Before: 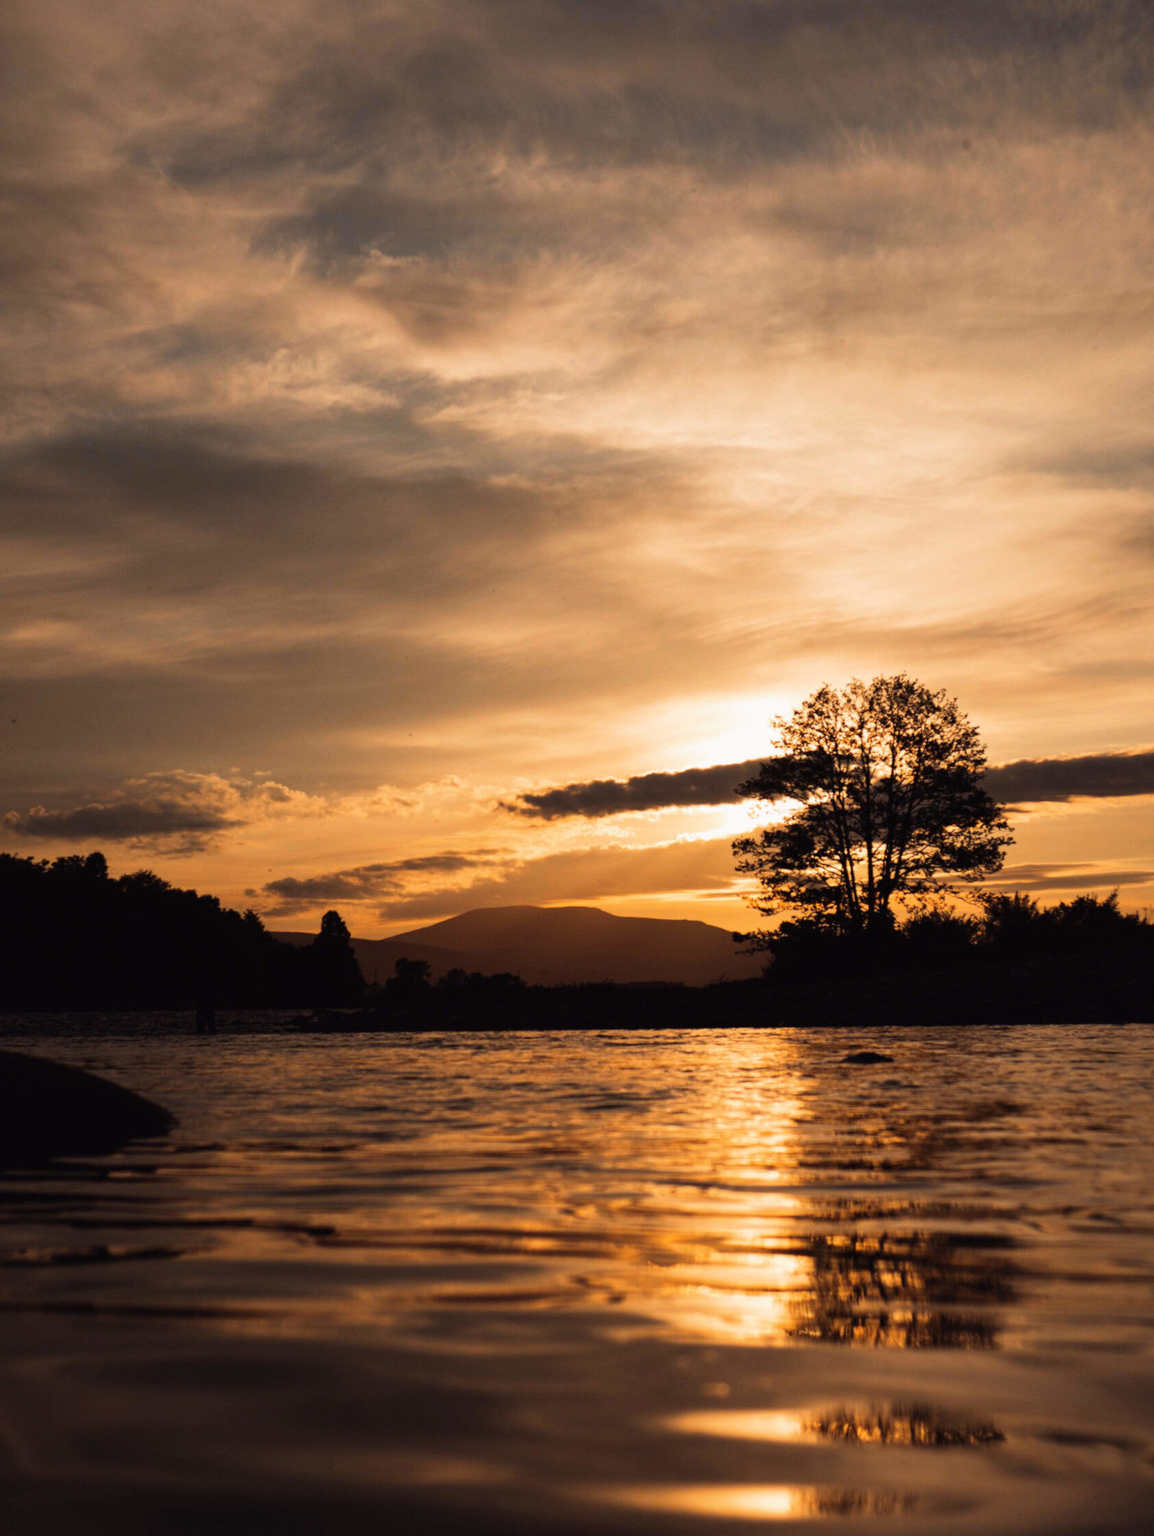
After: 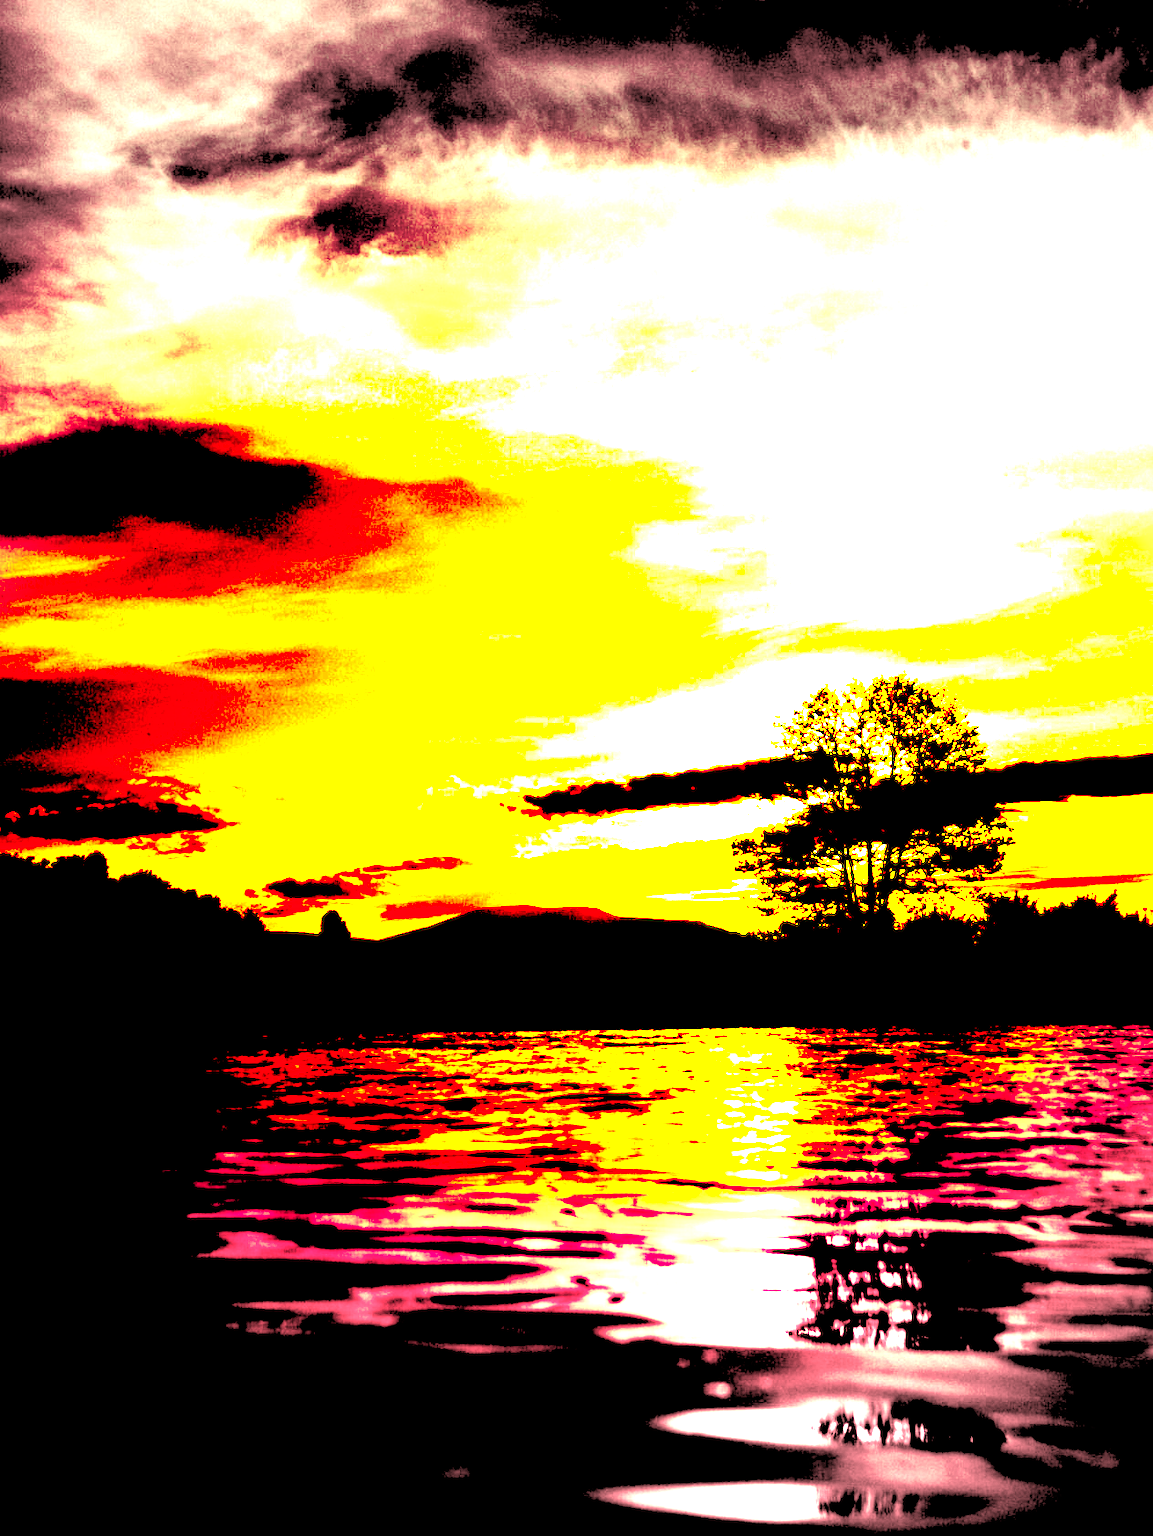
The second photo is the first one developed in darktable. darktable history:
exposure: black level correction 0.1, exposure 2.92 EV, compensate highlight preservation false
color balance rgb: highlights gain › chroma 1.025%, highlights gain › hue 69.43°, linear chroma grading › global chroma 14.786%, perceptual saturation grading › global saturation 10.496%, global vibrance 20%
vignetting: fall-off start 78.42%, brightness -0.446, saturation -0.687, width/height ratio 1.327
